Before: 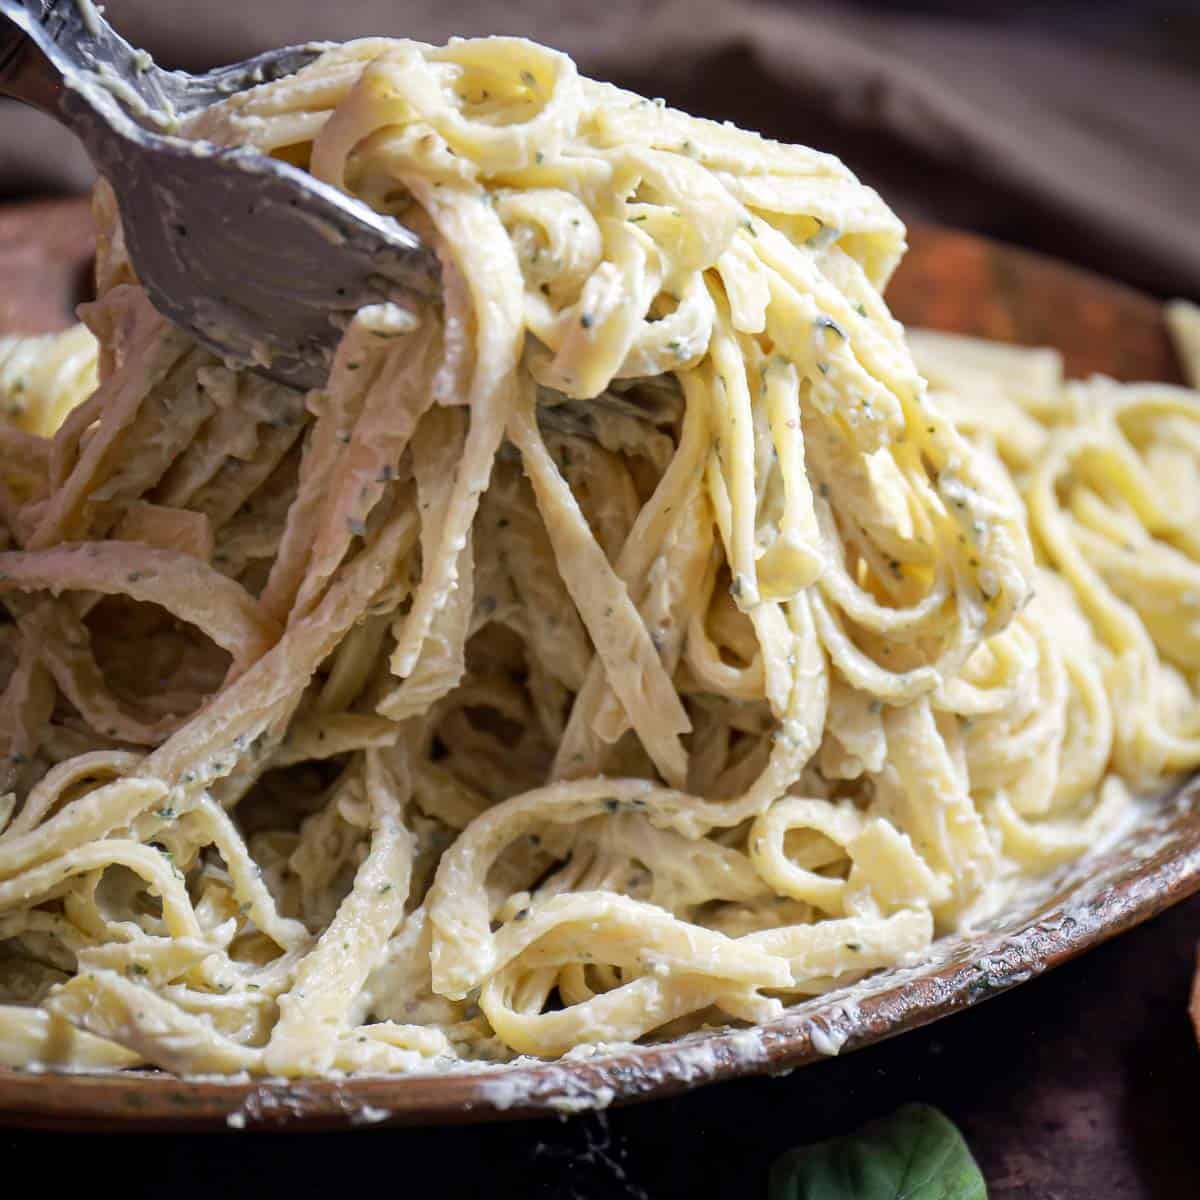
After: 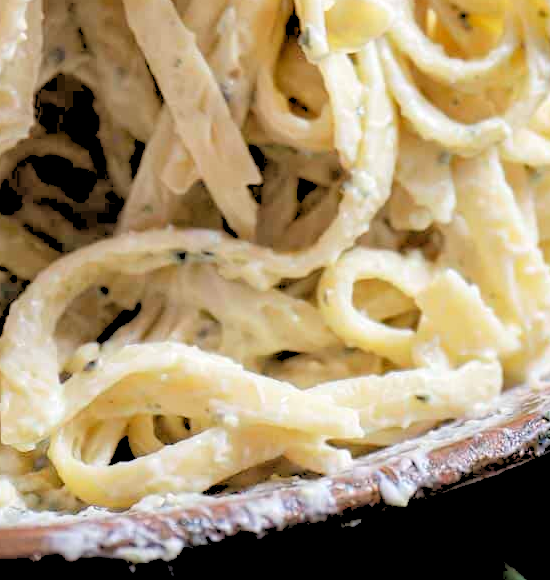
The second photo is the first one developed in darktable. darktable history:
shadows and highlights: shadows 20.55, highlights -20.99, soften with gaussian
rgb levels: levels [[0.027, 0.429, 0.996], [0, 0.5, 1], [0, 0.5, 1]]
crop: left 35.976%, top 45.819%, right 18.162%, bottom 5.807%
